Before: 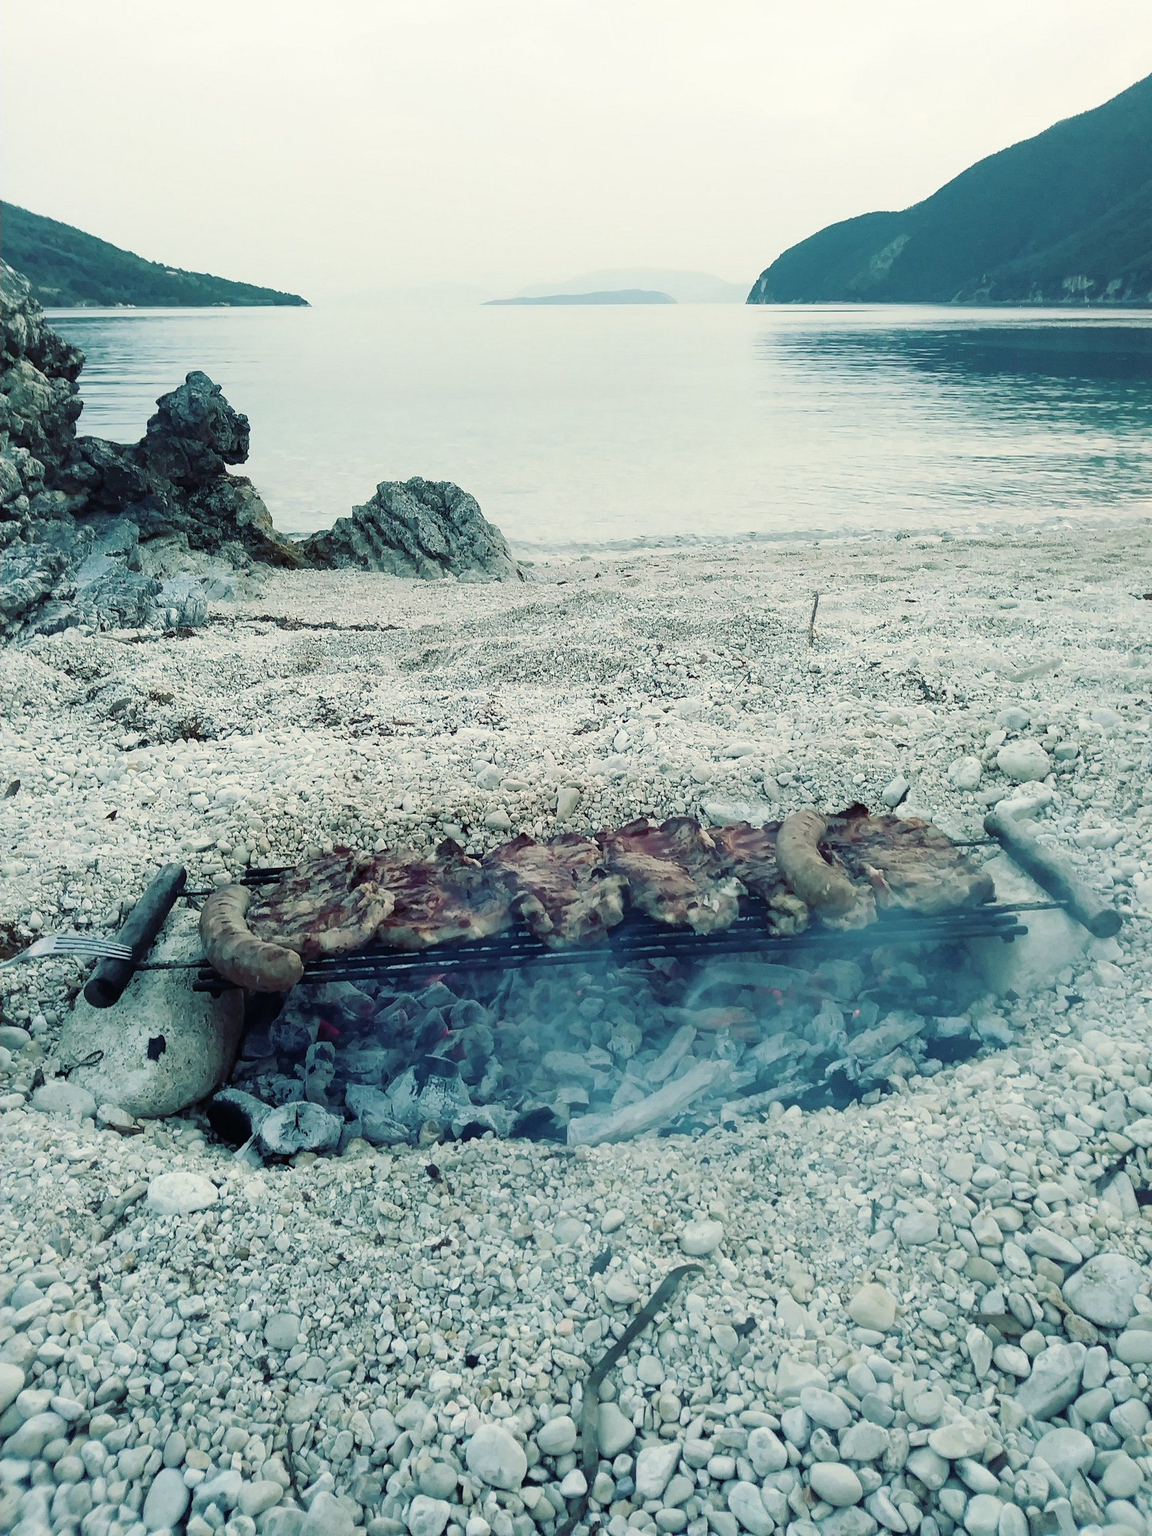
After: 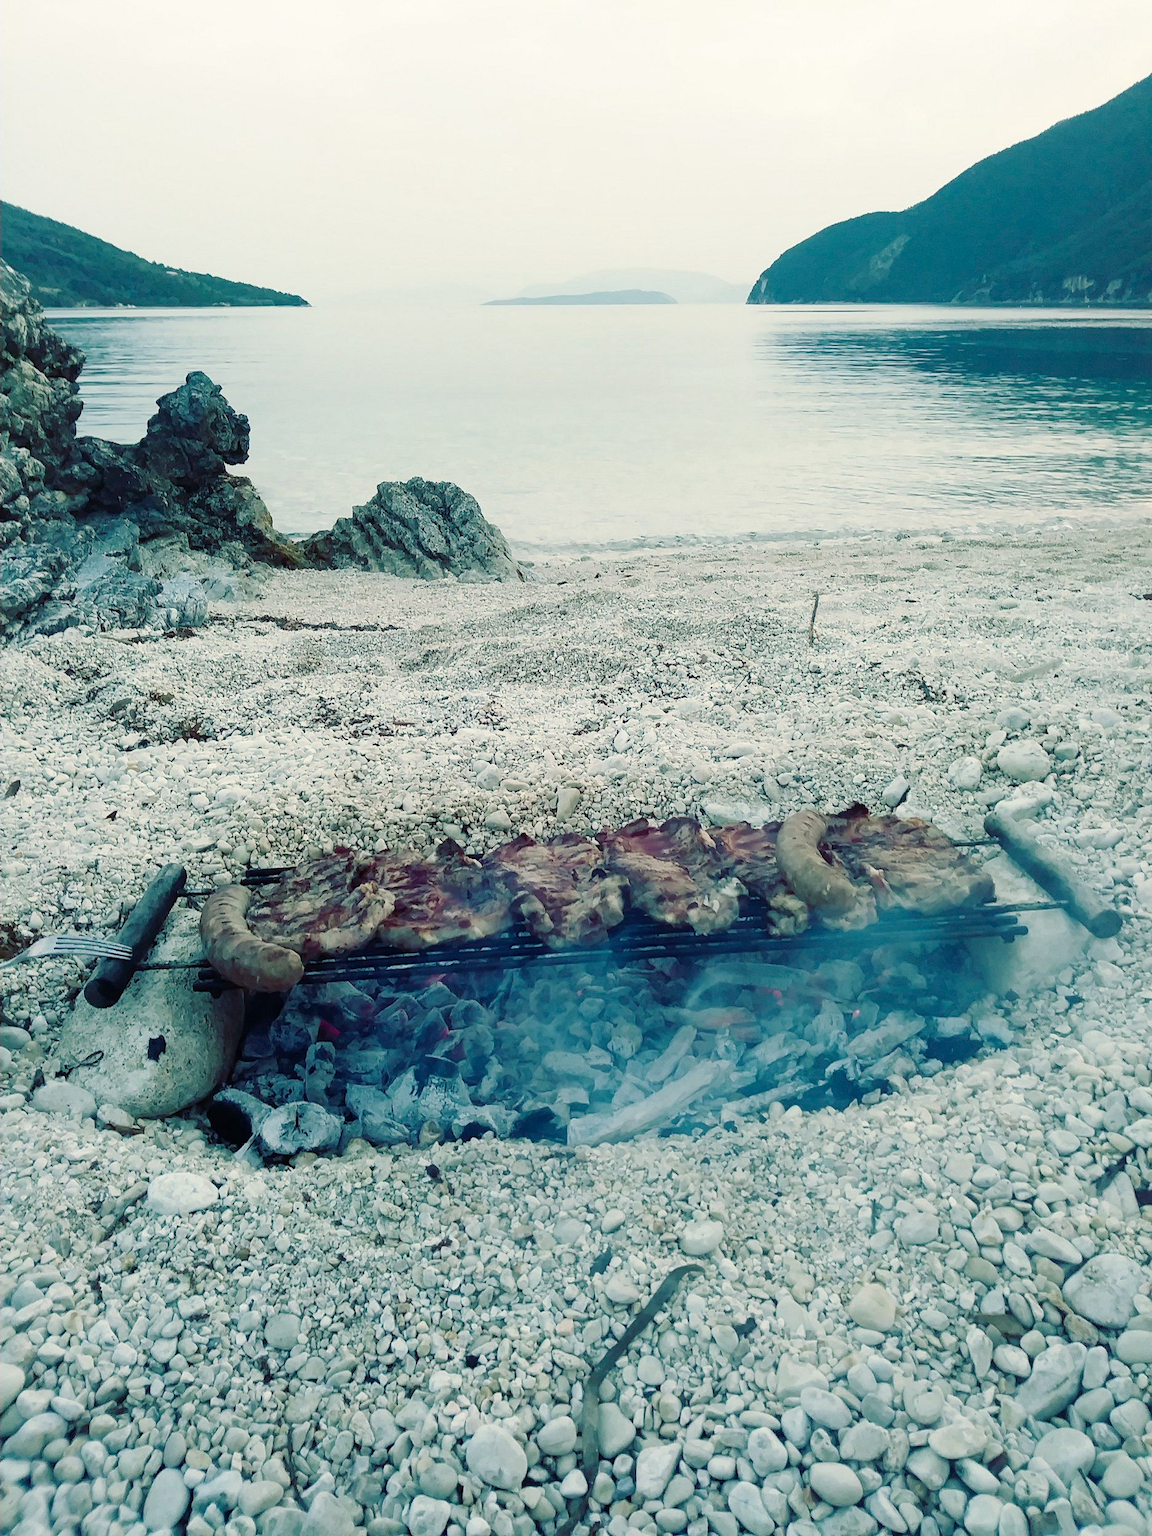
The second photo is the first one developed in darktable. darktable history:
exposure: exposure -0.002 EV, compensate highlight preservation false
color balance rgb: highlights gain › chroma 0.193%, highlights gain › hue 330.26°, perceptual saturation grading › global saturation 20%, perceptual saturation grading › highlights -24.861%, perceptual saturation grading › shadows 26.144%, global vibrance 9.991%
